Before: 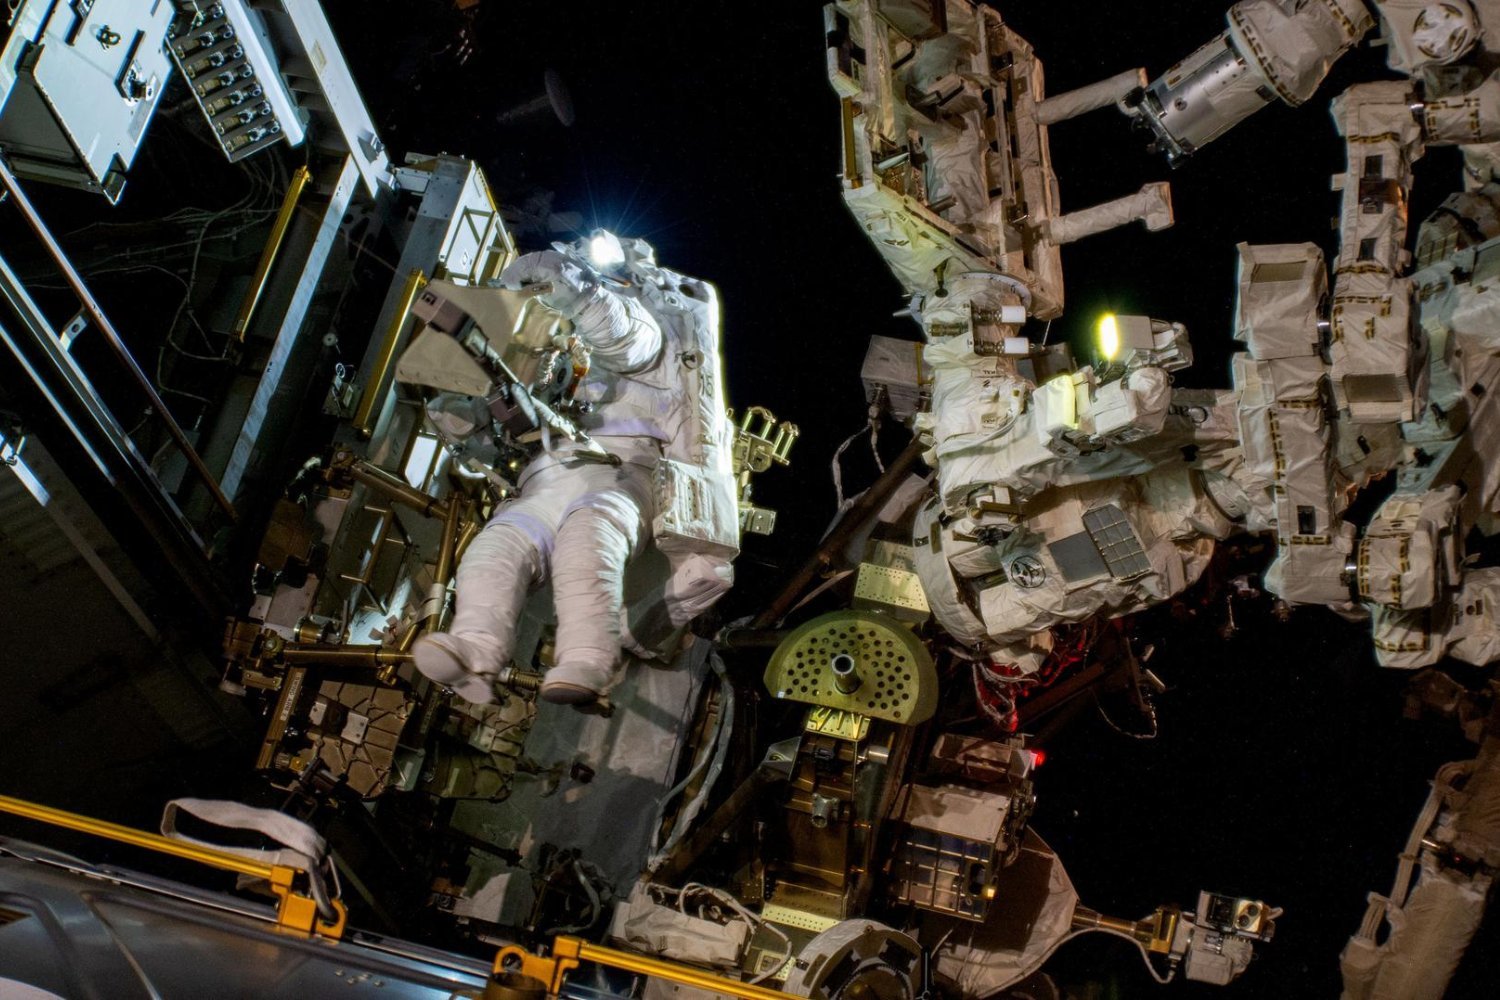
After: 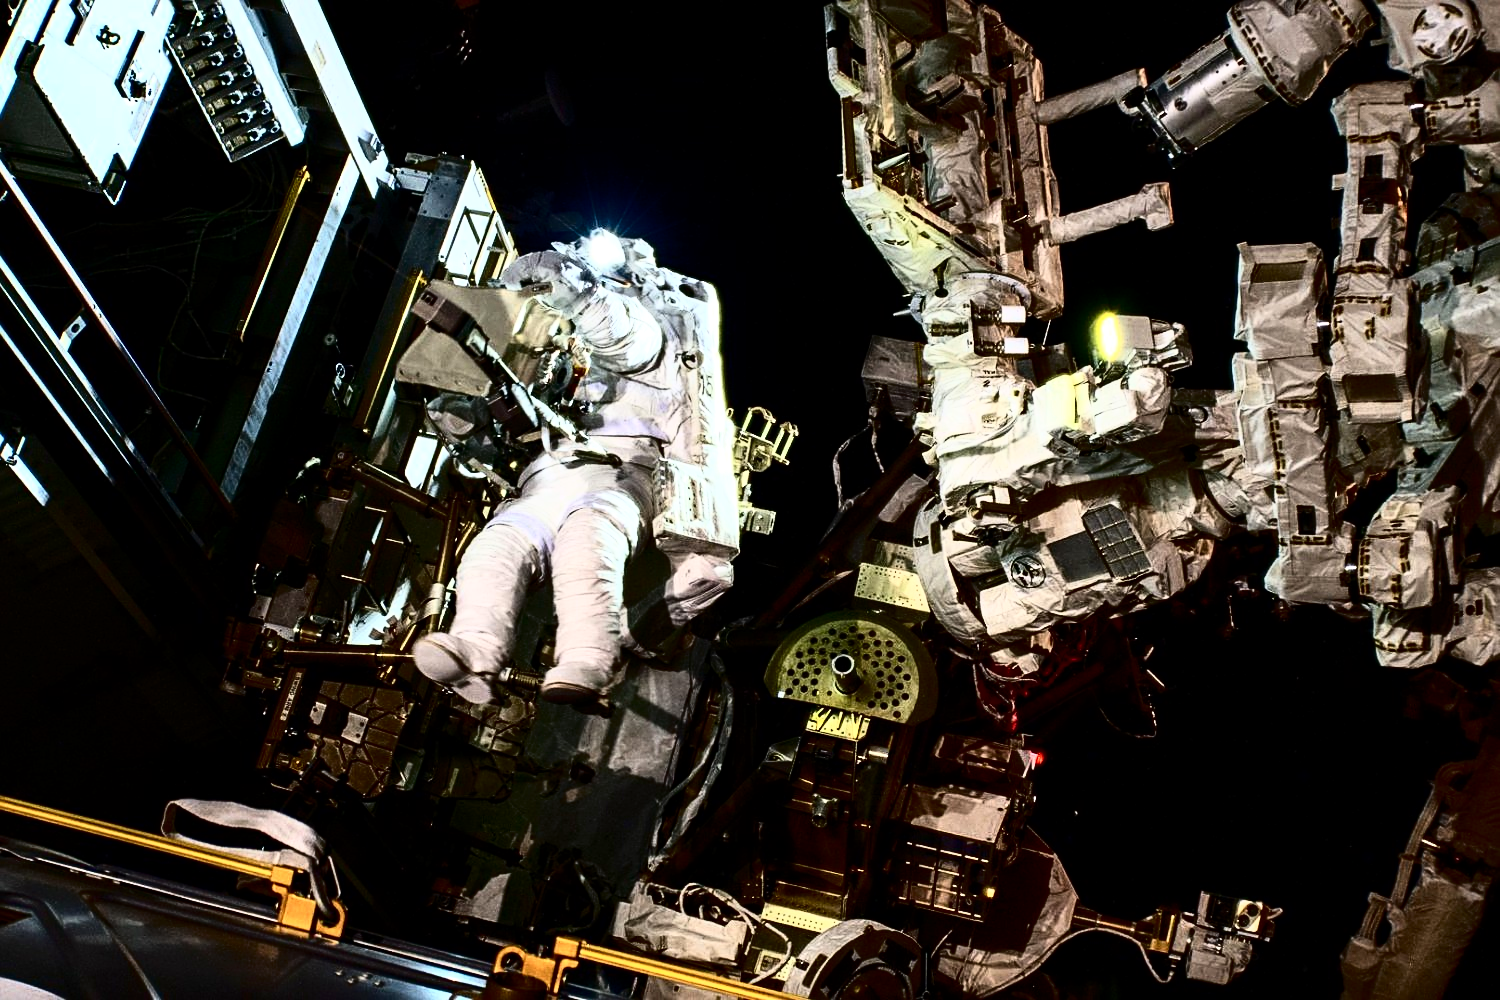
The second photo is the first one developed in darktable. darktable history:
tone equalizer: -8 EV -0.453 EV, -7 EV -0.36 EV, -6 EV -0.319 EV, -5 EV -0.196 EV, -3 EV 0.251 EV, -2 EV 0.361 EV, -1 EV 0.405 EV, +0 EV 0.428 EV
exposure: black level correction 0.002, exposure -0.107 EV, compensate highlight preservation false
sharpen: on, module defaults
tone curve: curves: ch0 [(0, 0) (0.003, 0.003) (0.011, 0.006) (0.025, 0.01) (0.044, 0.015) (0.069, 0.02) (0.1, 0.027) (0.136, 0.036) (0.177, 0.05) (0.224, 0.07) (0.277, 0.12) (0.335, 0.208) (0.399, 0.334) (0.468, 0.473) (0.543, 0.636) (0.623, 0.795) (0.709, 0.907) (0.801, 0.97) (0.898, 0.989) (1, 1)], color space Lab, independent channels
